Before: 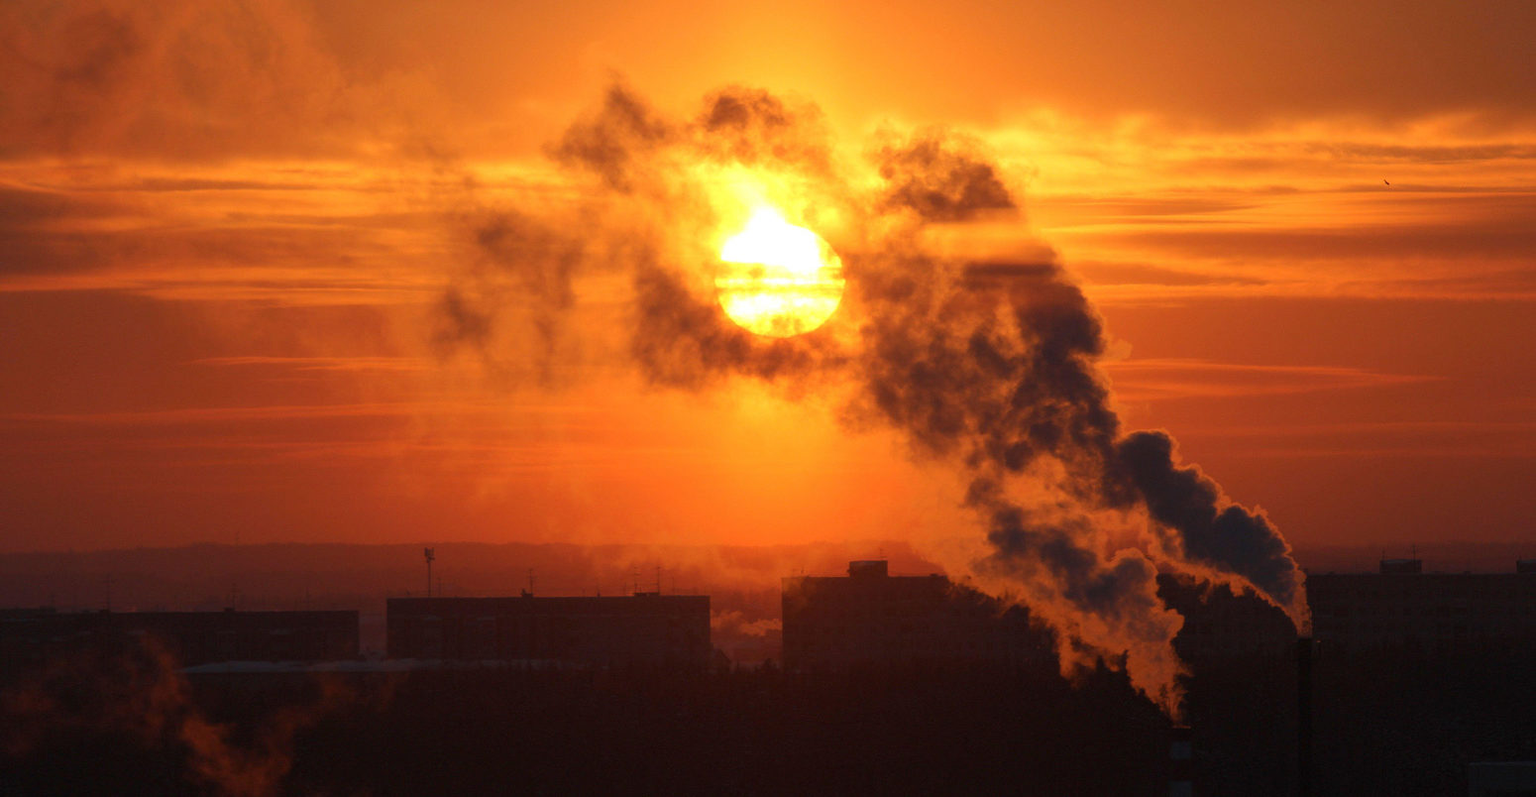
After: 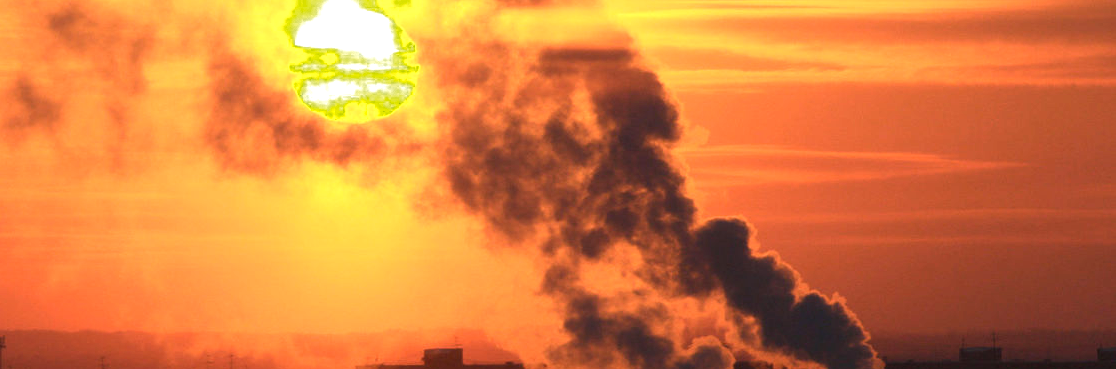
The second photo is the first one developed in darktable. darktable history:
crop and rotate: left 27.938%, top 27.046%, bottom 27.046%
contrast brightness saturation: contrast 0.07
exposure: black level correction 0, exposure 0.6 EV, compensate exposure bias true, compensate highlight preservation false
color zones: curves: ch0 [(0.25, 0.5) (0.347, 0.092) (0.75, 0.5)]; ch1 [(0.25, 0.5) (0.33, 0.51) (0.75, 0.5)]
